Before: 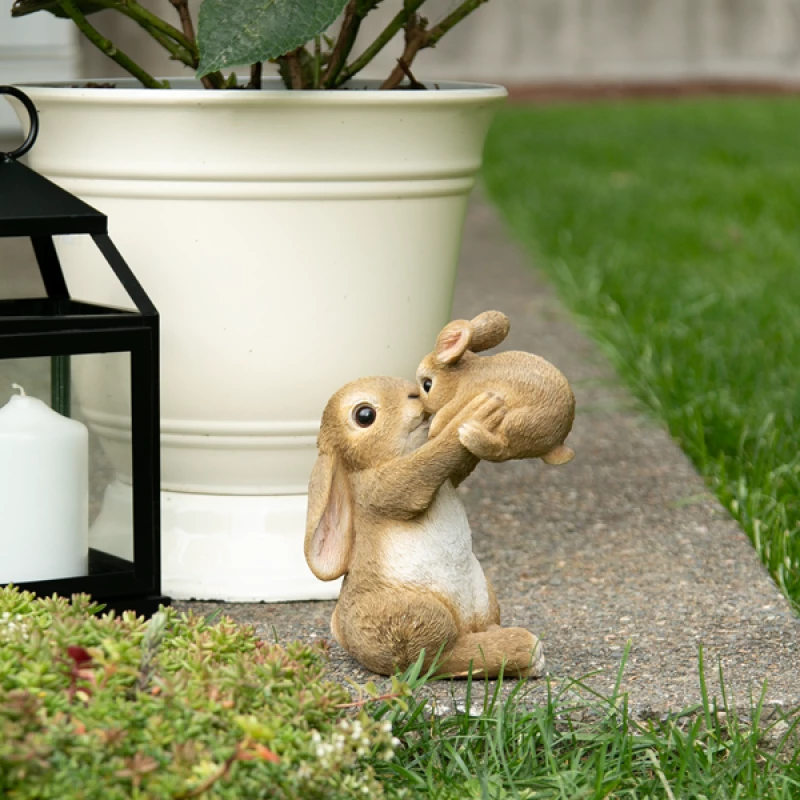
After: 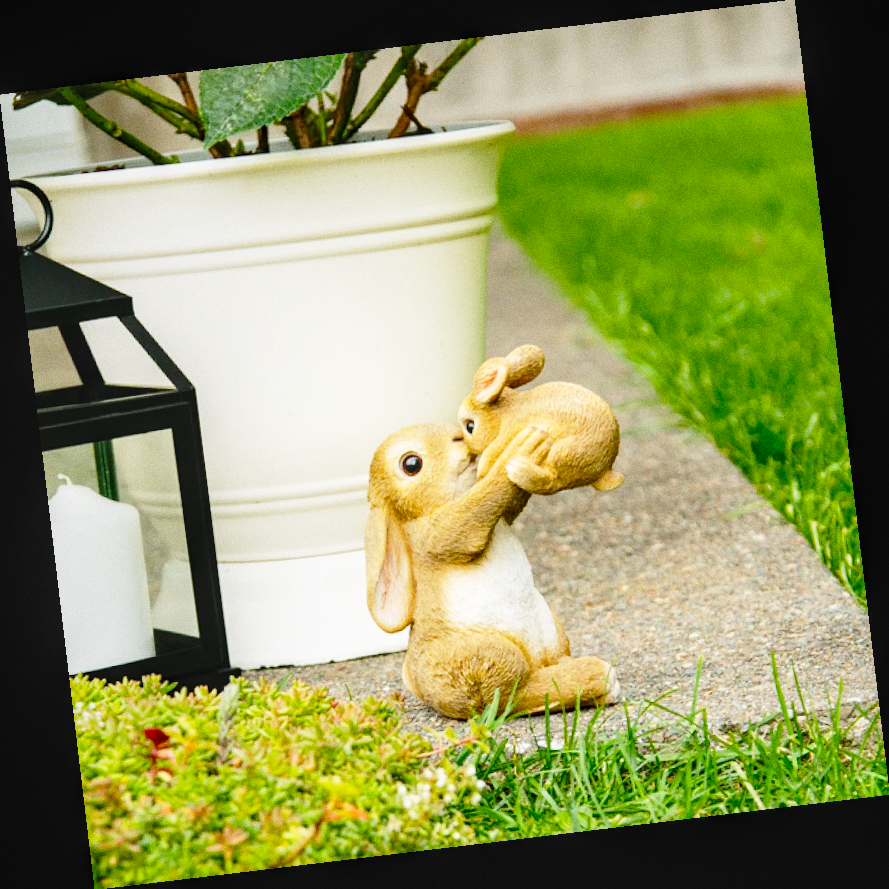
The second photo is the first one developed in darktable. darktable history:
local contrast: on, module defaults
base curve: curves: ch0 [(0, 0) (0.028, 0.03) (0.121, 0.232) (0.46, 0.748) (0.859, 0.968) (1, 1)], preserve colors none
rotate and perspective: rotation -6.83°, automatic cropping off
grain: coarseness 0.09 ISO
color balance rgb: perceptual saturation grading › global saturation 25%, perceptual brilliance grading › mid-tones 10%, perceptual brilliance grading › shadows 15%, global vibrance 20%
